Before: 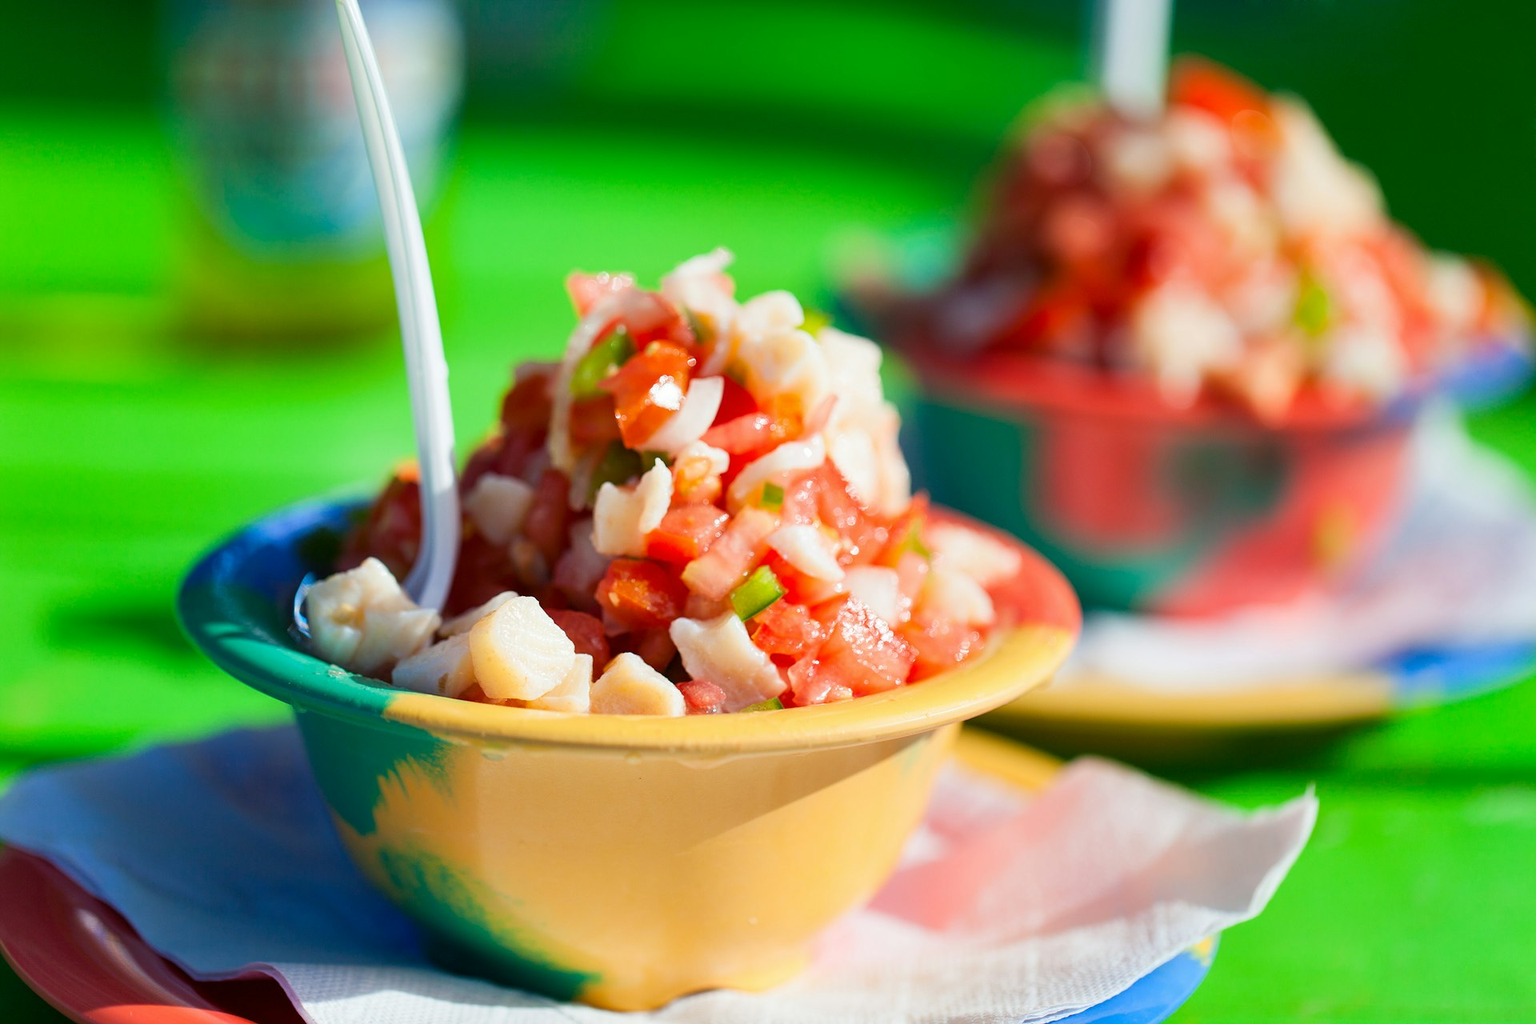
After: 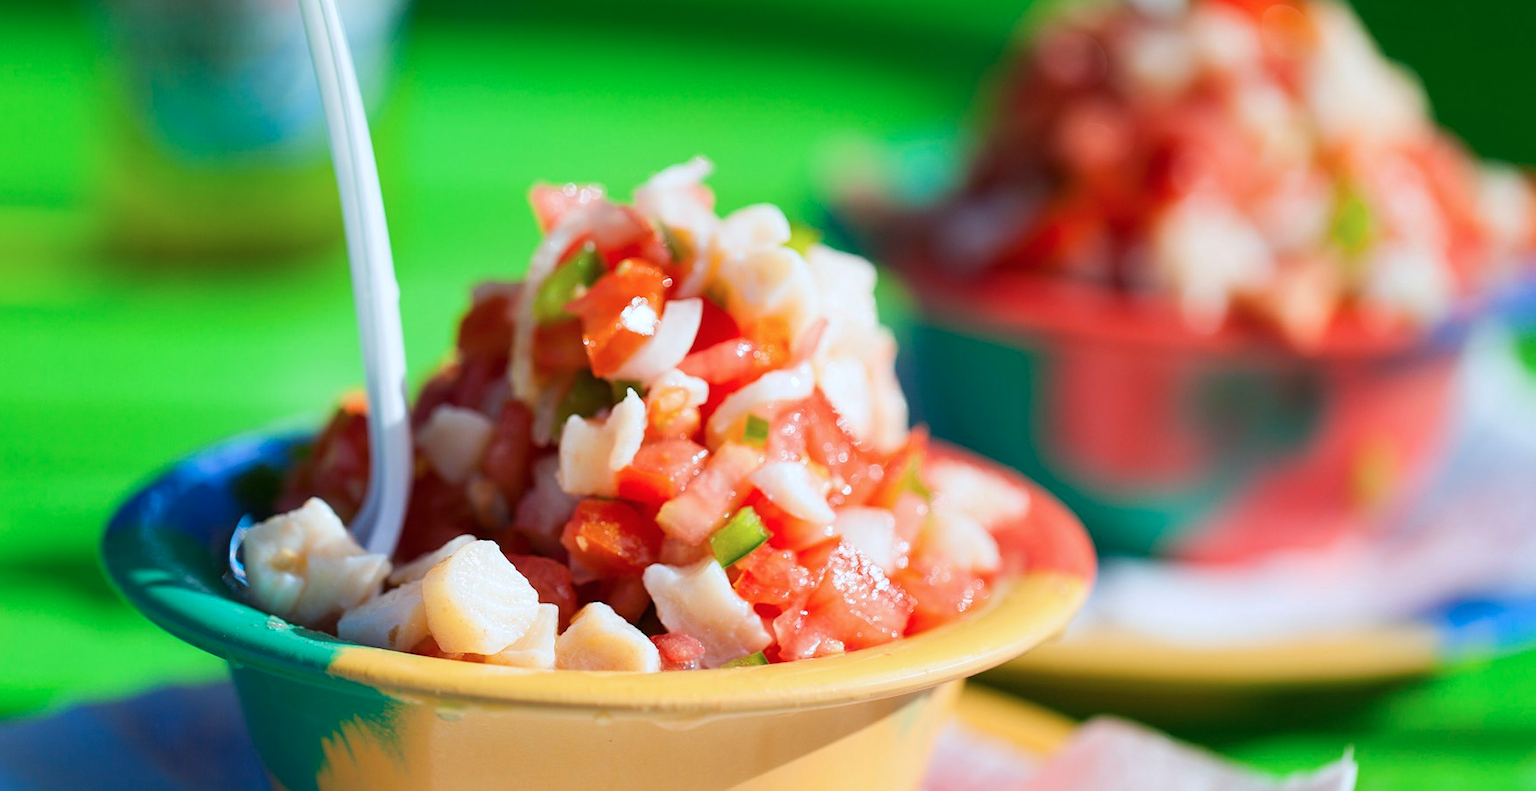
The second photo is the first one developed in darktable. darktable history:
crop: left 5.596%, top 10.314%, right 3.534%, bottom 19.395%
color correction: highlights a* -0.772, highlights b* -8.92
